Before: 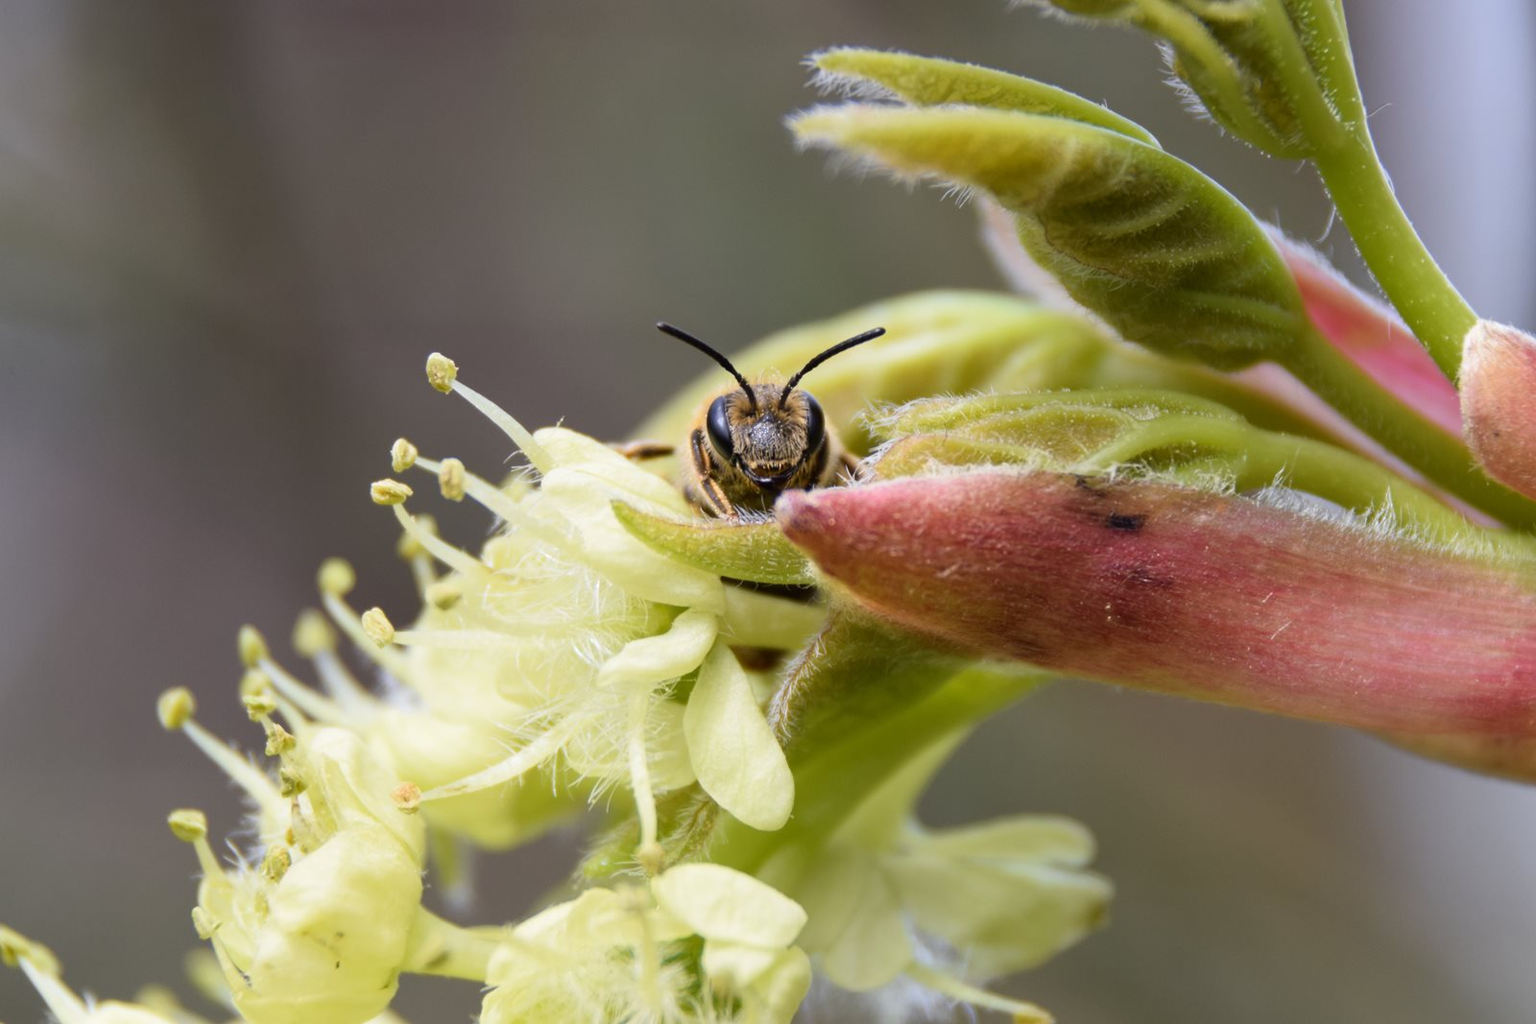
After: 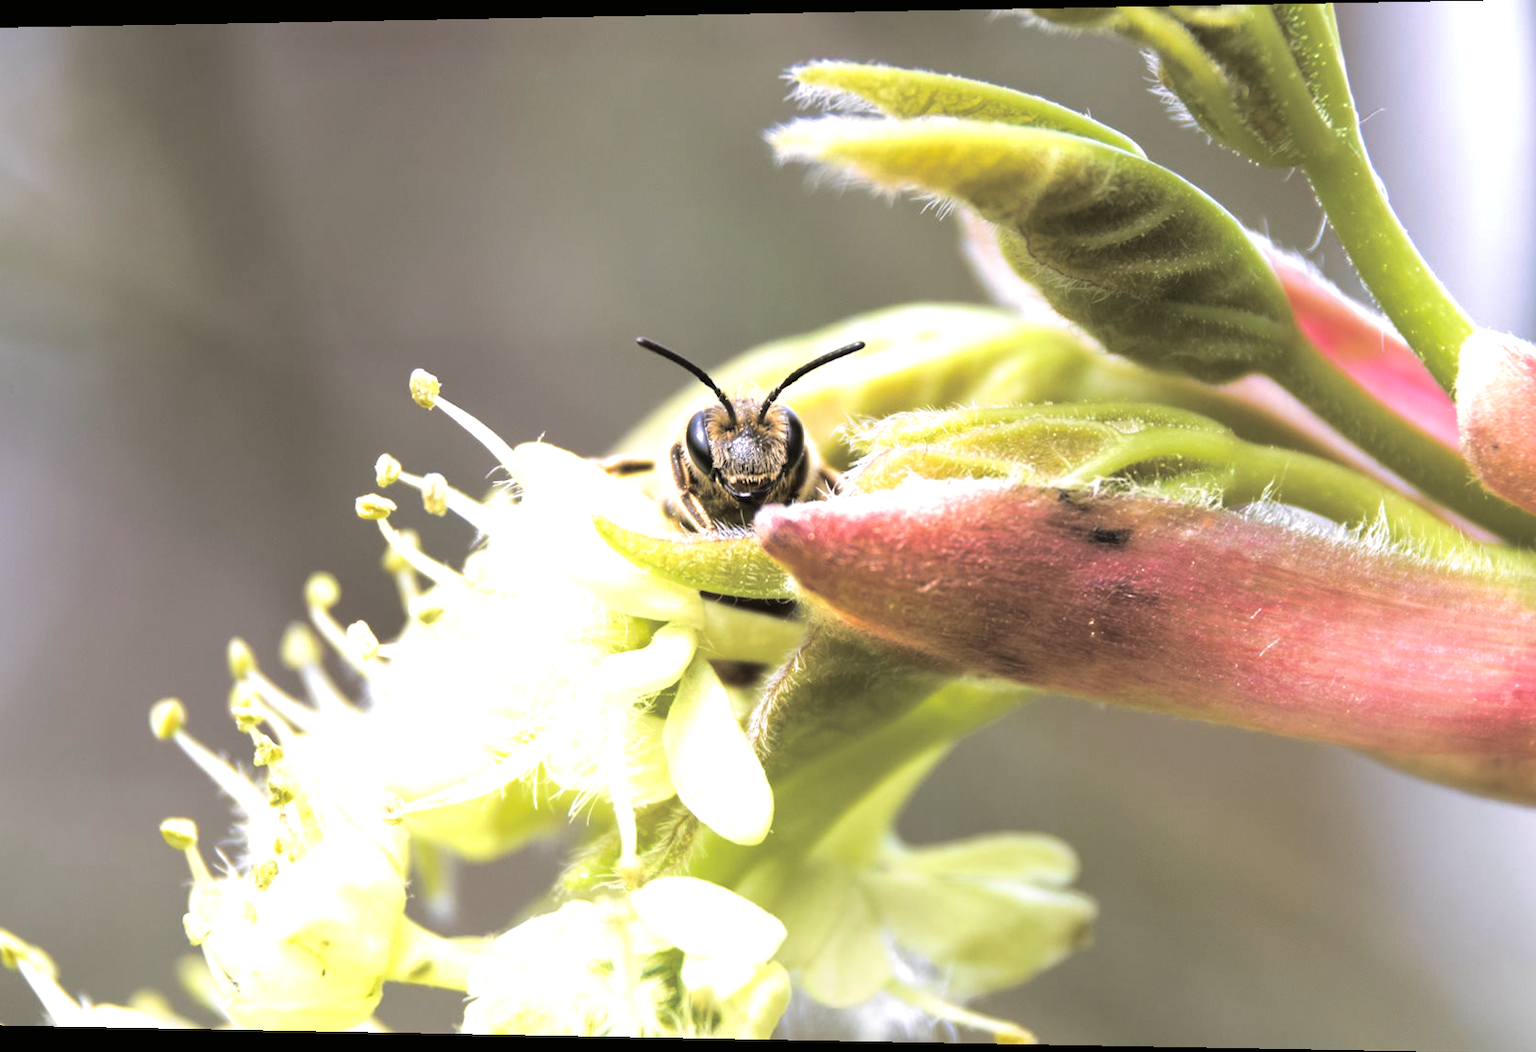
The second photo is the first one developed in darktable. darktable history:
rotate and perspective: lens shift (horizontal) -0.055, automatic cropping off
split-toning: shadows › hue 46.8°, shadows › saturation 0.17, highlights › hue 316.8°, highlights › saturation 0.27, balance -51.82
exposure: black level correction 0, exposure 1 EV, compensate highlight preservation false
